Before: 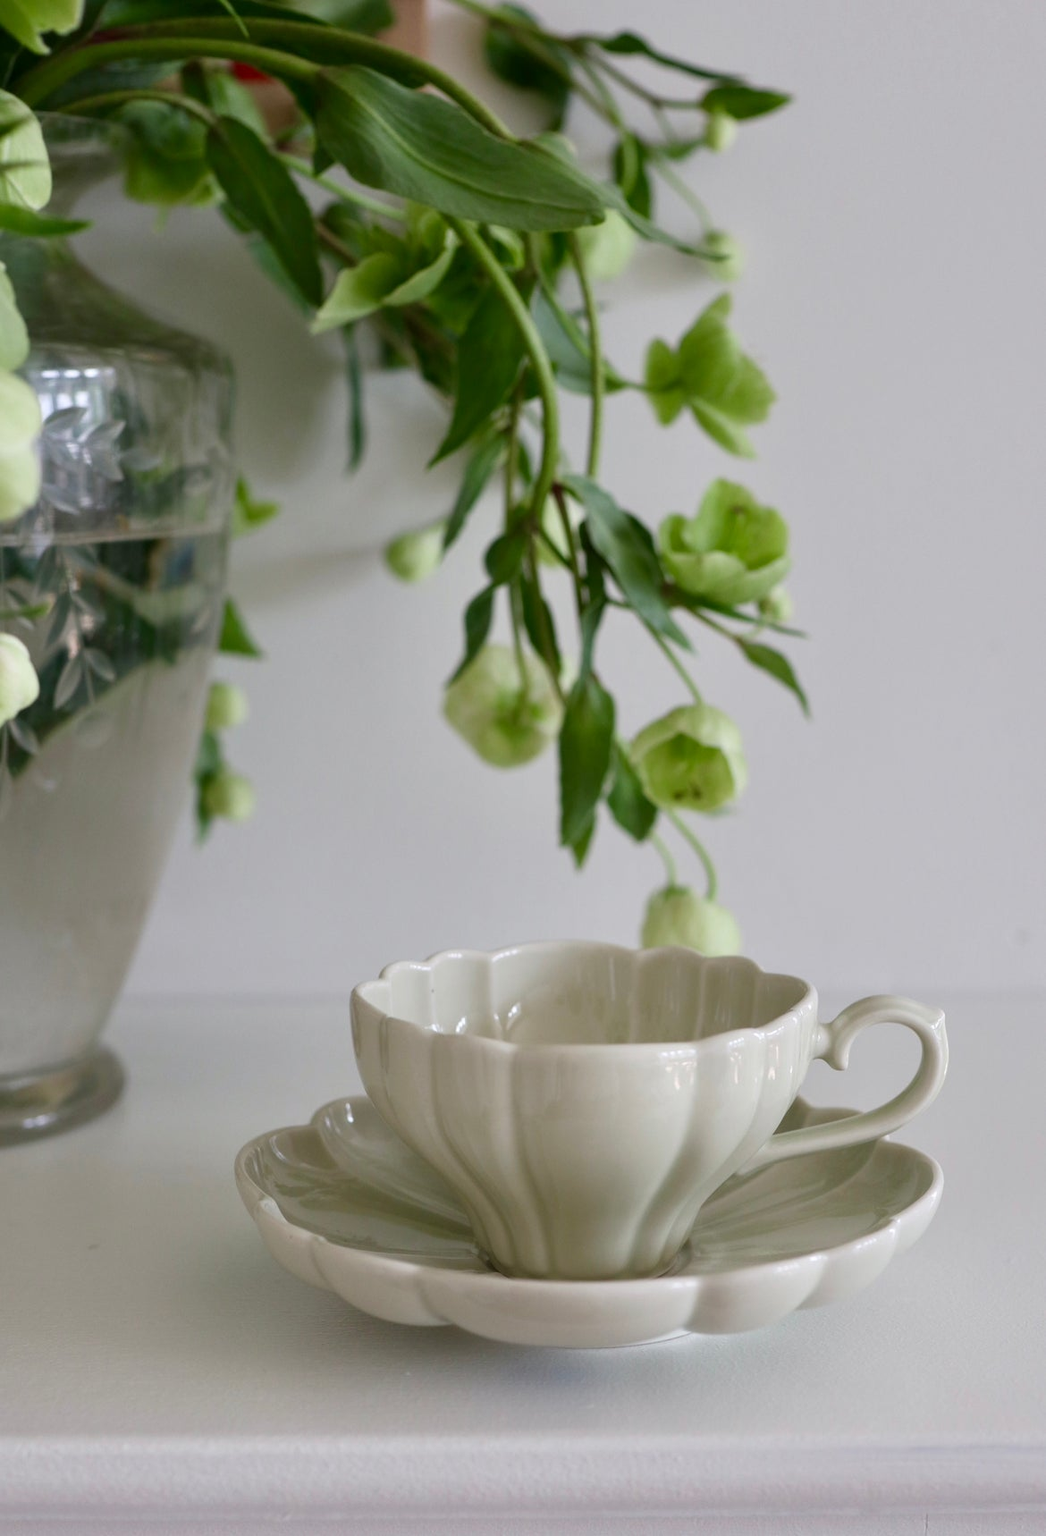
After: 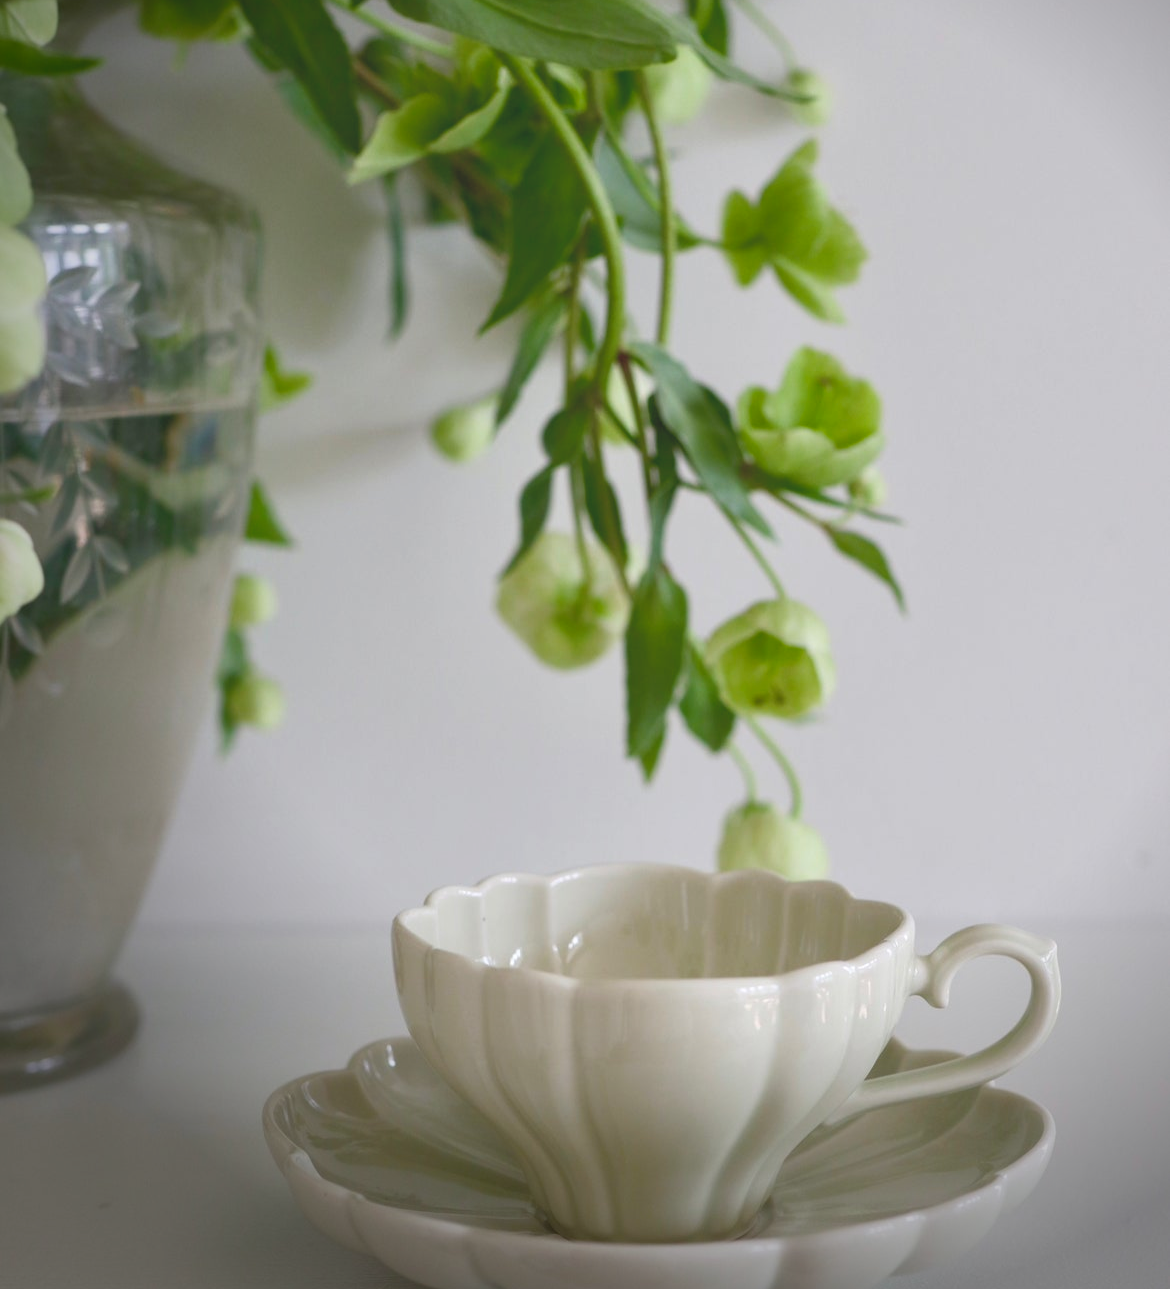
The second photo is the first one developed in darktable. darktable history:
crop: top 11.009%, bottom 13.941%
tone curve: curves: ch0 [(0, 0) (0.003, 0.144) (0.011, 0.149) (0.025, 0.159) (0.044, 0.183) (0.069, 0.207) (0.1, 0.236) (0.136, 0.269) (0.177, 0.303) (0.224, 0.339) (0.277, 0.38) (0.335, 0.428) (0.399, 0.478) (0.468, 0.539) (0.543, 0.604) (0.623, 0.679) (0.709, 0.755) (0.801, 0.836) (0.898, 0.918) (1, 1)], color space Lab, independent channels, preserve colors none
vignetting: brightness -0.641, saturation -0.006, center (0.219, -0.241)
color balance rgb: perceptual saturation grading › global saturation 29.422%, global vibrance -24.456%
